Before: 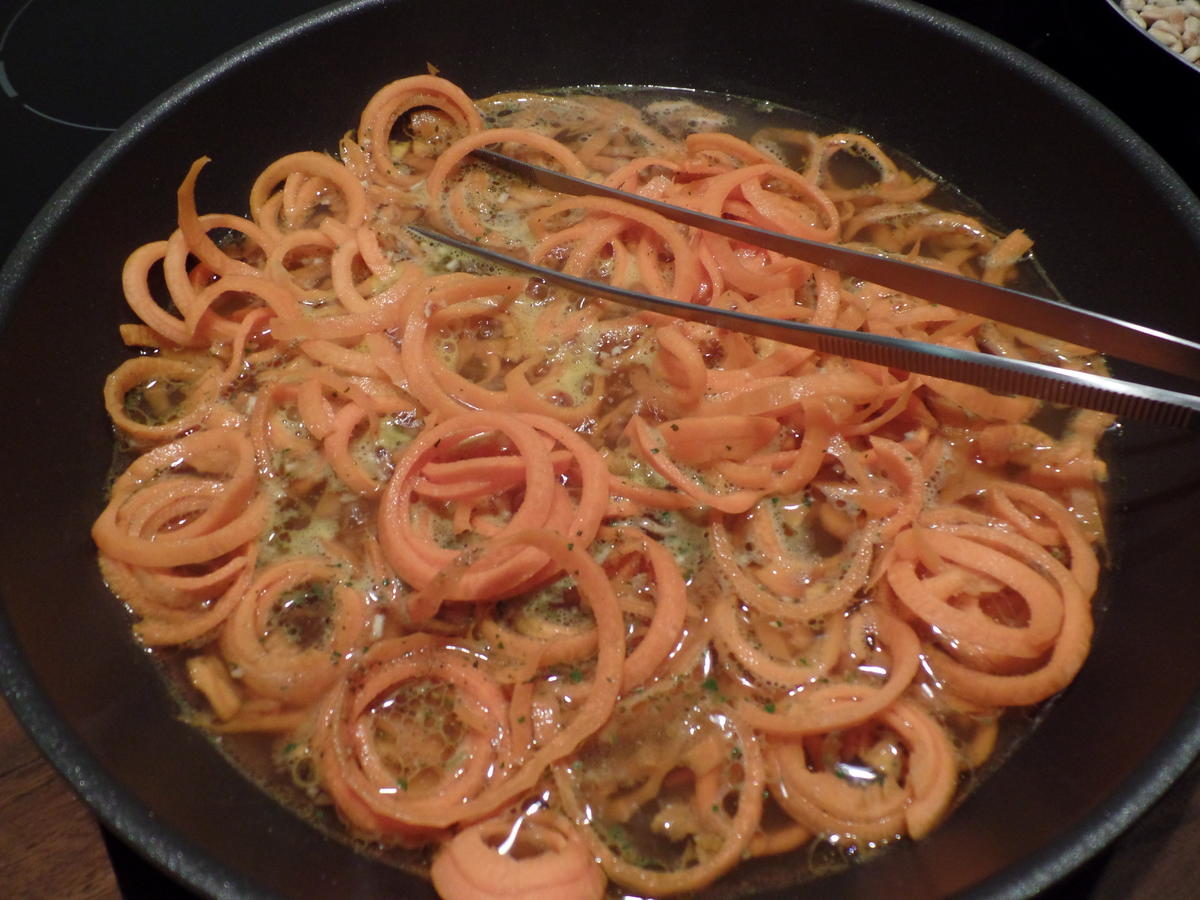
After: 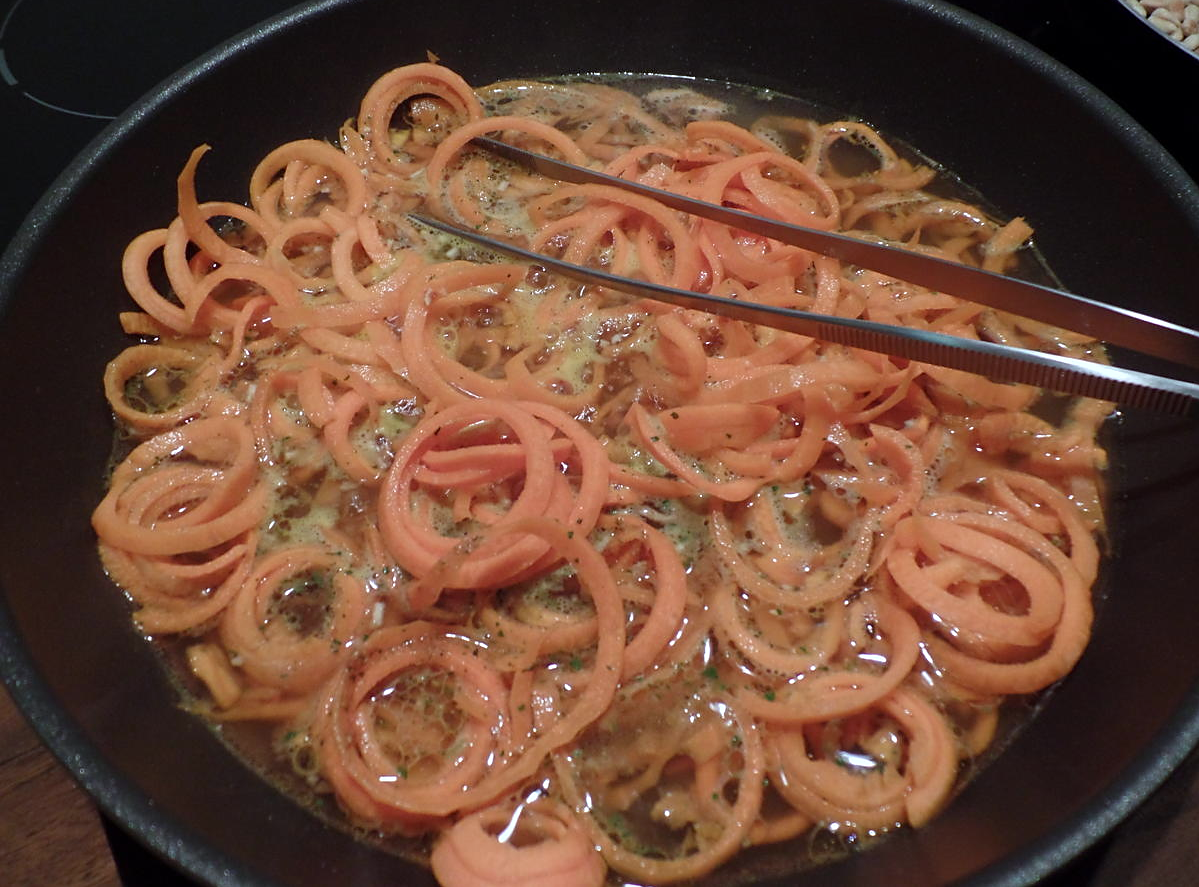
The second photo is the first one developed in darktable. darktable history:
crop: top 1.351%, right 0.027%
sharpen: radius 1.901, amount 0.408, threshold 1.348
color correction: highlights a* -3.78, highlights b* -10.9
